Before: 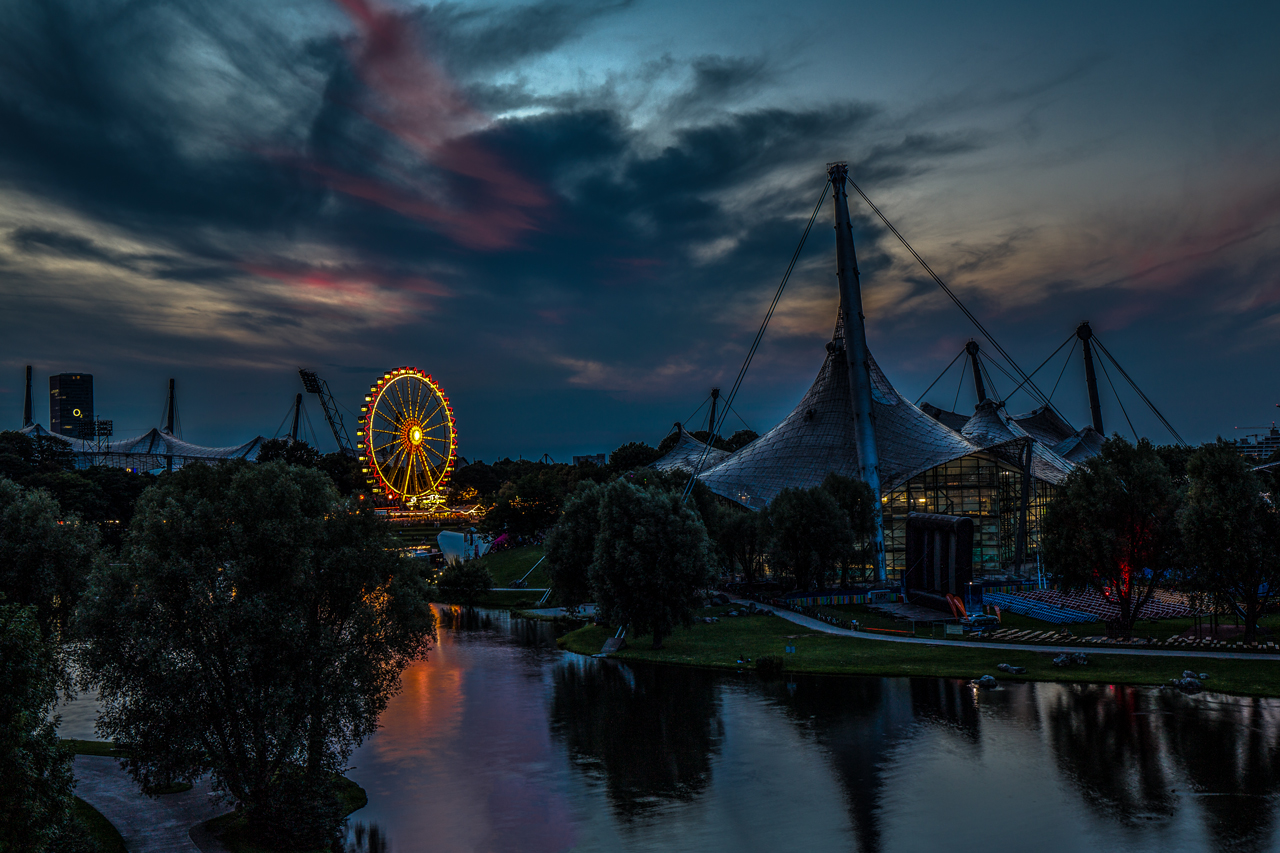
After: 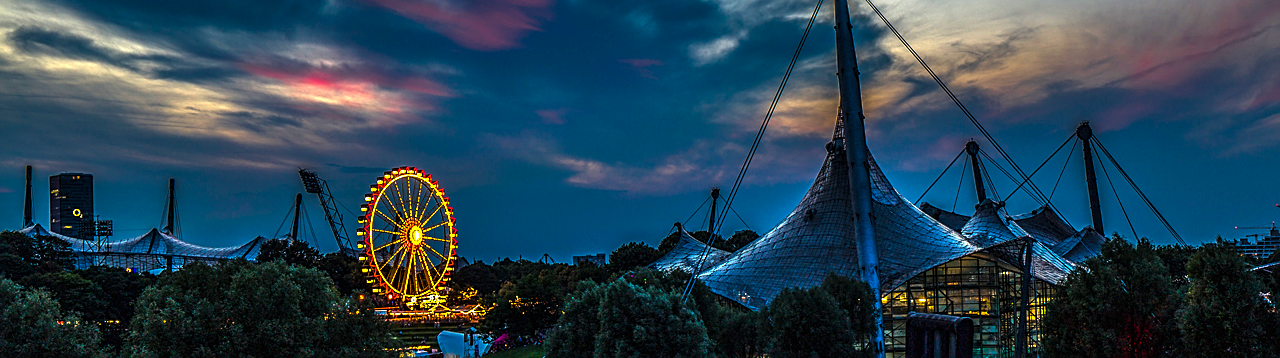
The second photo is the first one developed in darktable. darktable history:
crop and rotate: top 23.46%, bottom 34.485%
color balance rgb: linear chroma grading › global chroma 14.493%, perceptual saturation grading › global saturation 29.751%, perceptual brilliance grading › highlights 16.392%, perceptual brilliance grading › shadows -13.481%, global vibrance 20%
sharpen: on, module defaults
exposure: black level correction 0, exposure 1.099 EV, compensate highlight preservation false
